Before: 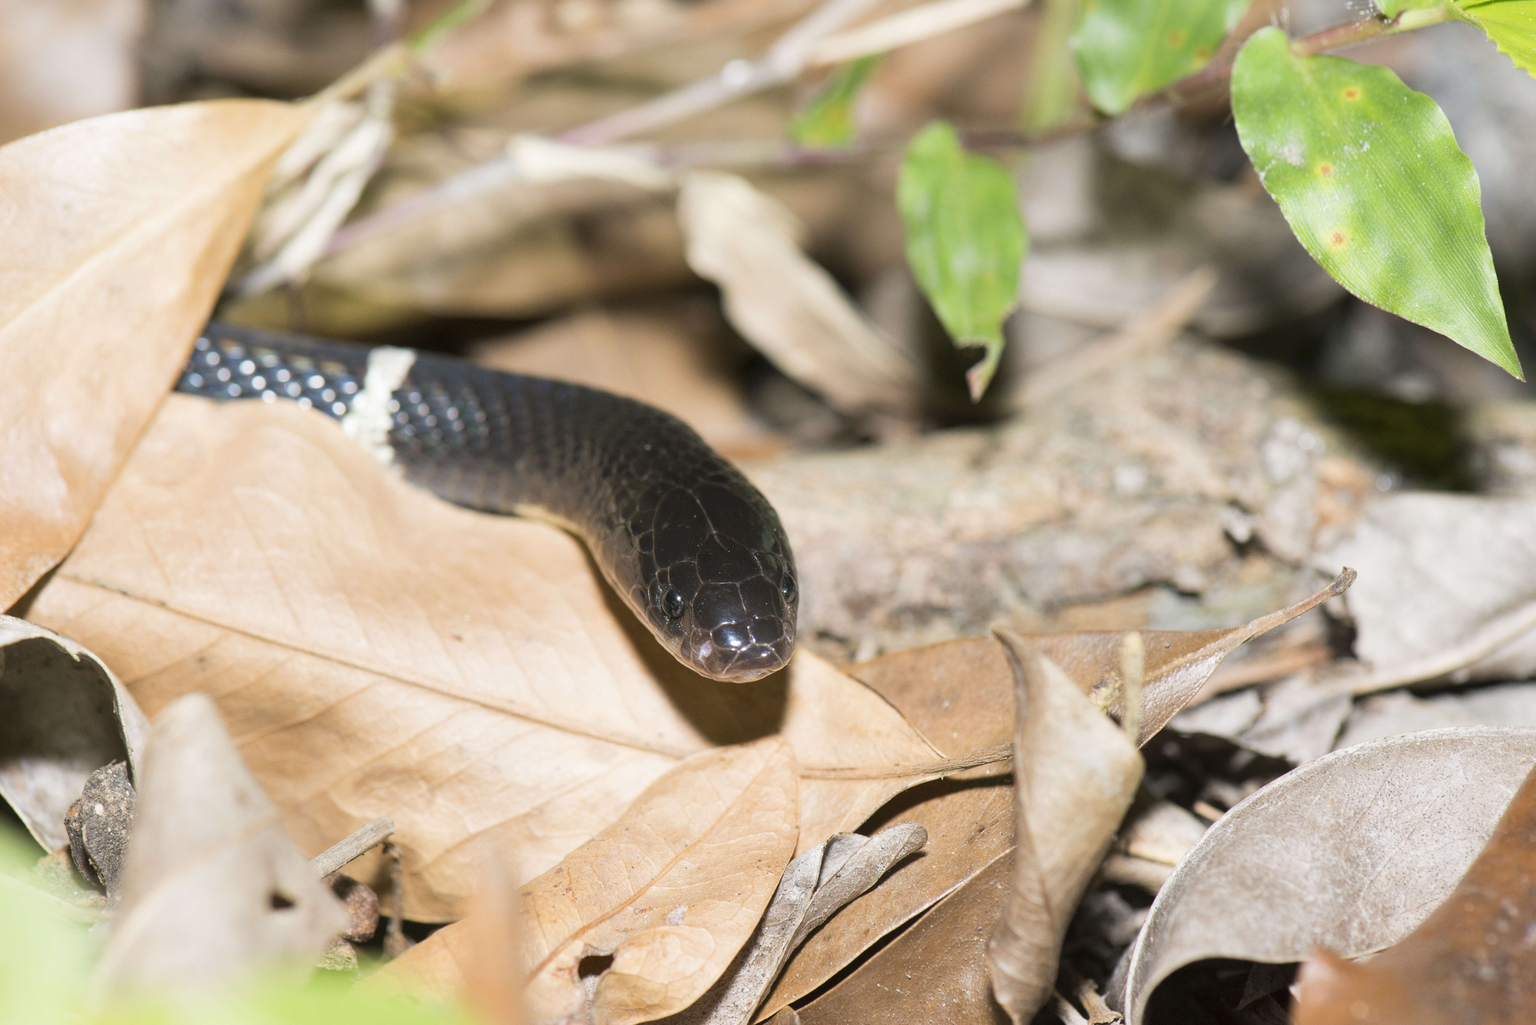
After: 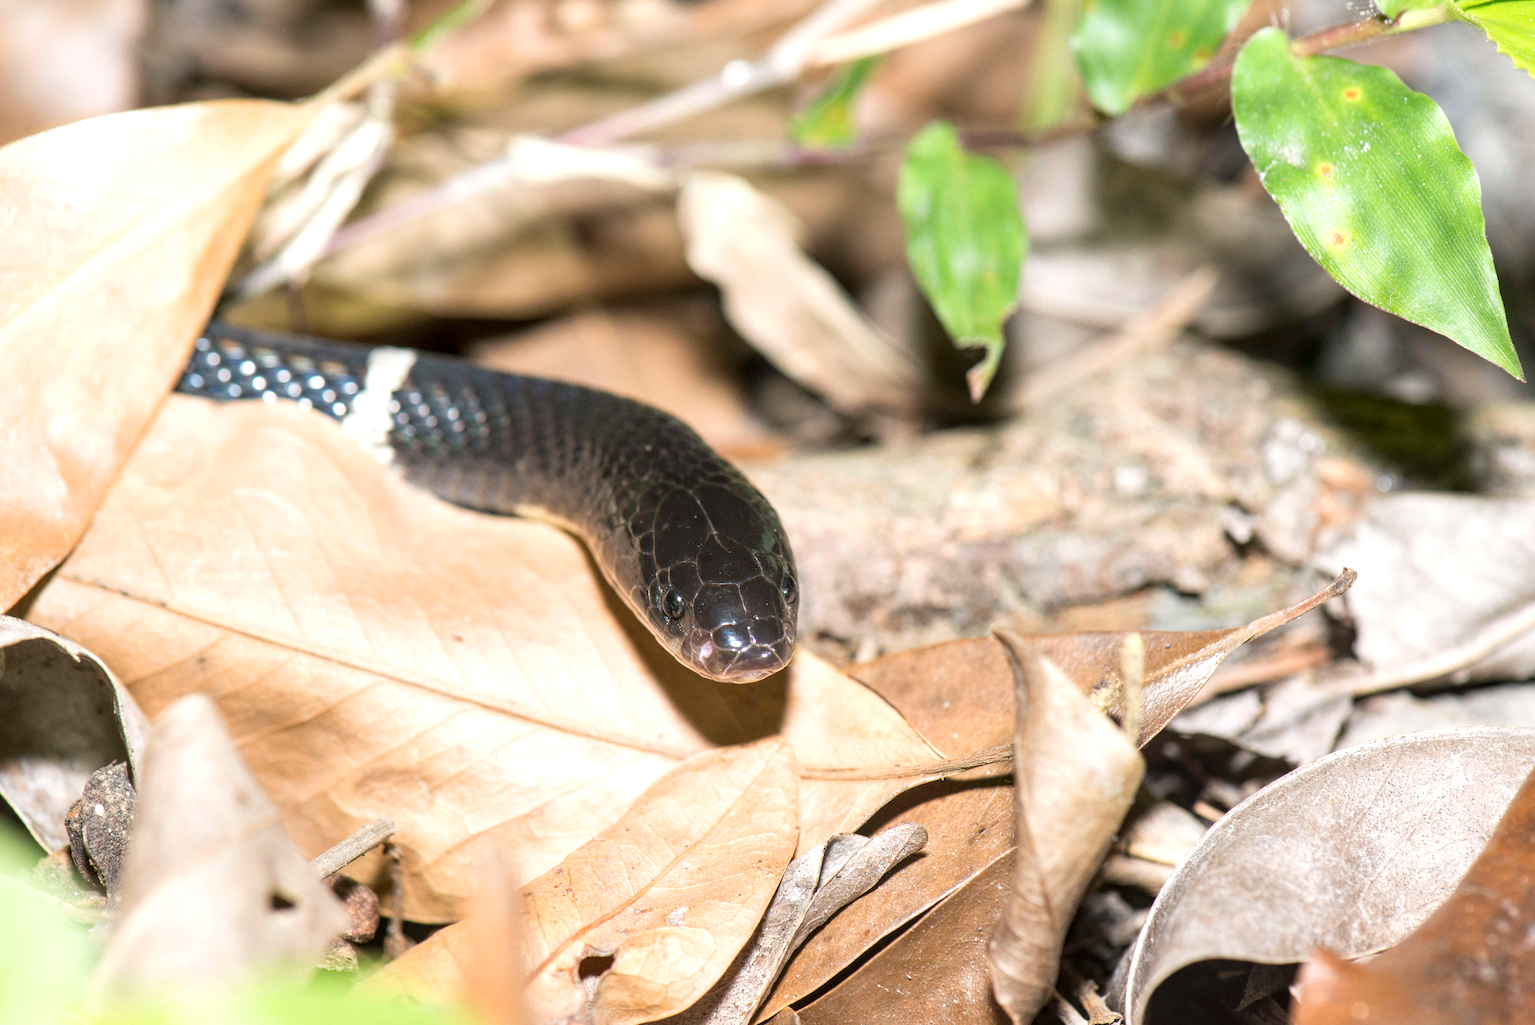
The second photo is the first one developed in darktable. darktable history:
exposure: compensate exposure bias true, compensate highlight preservation false
local contrast: detail 130%
